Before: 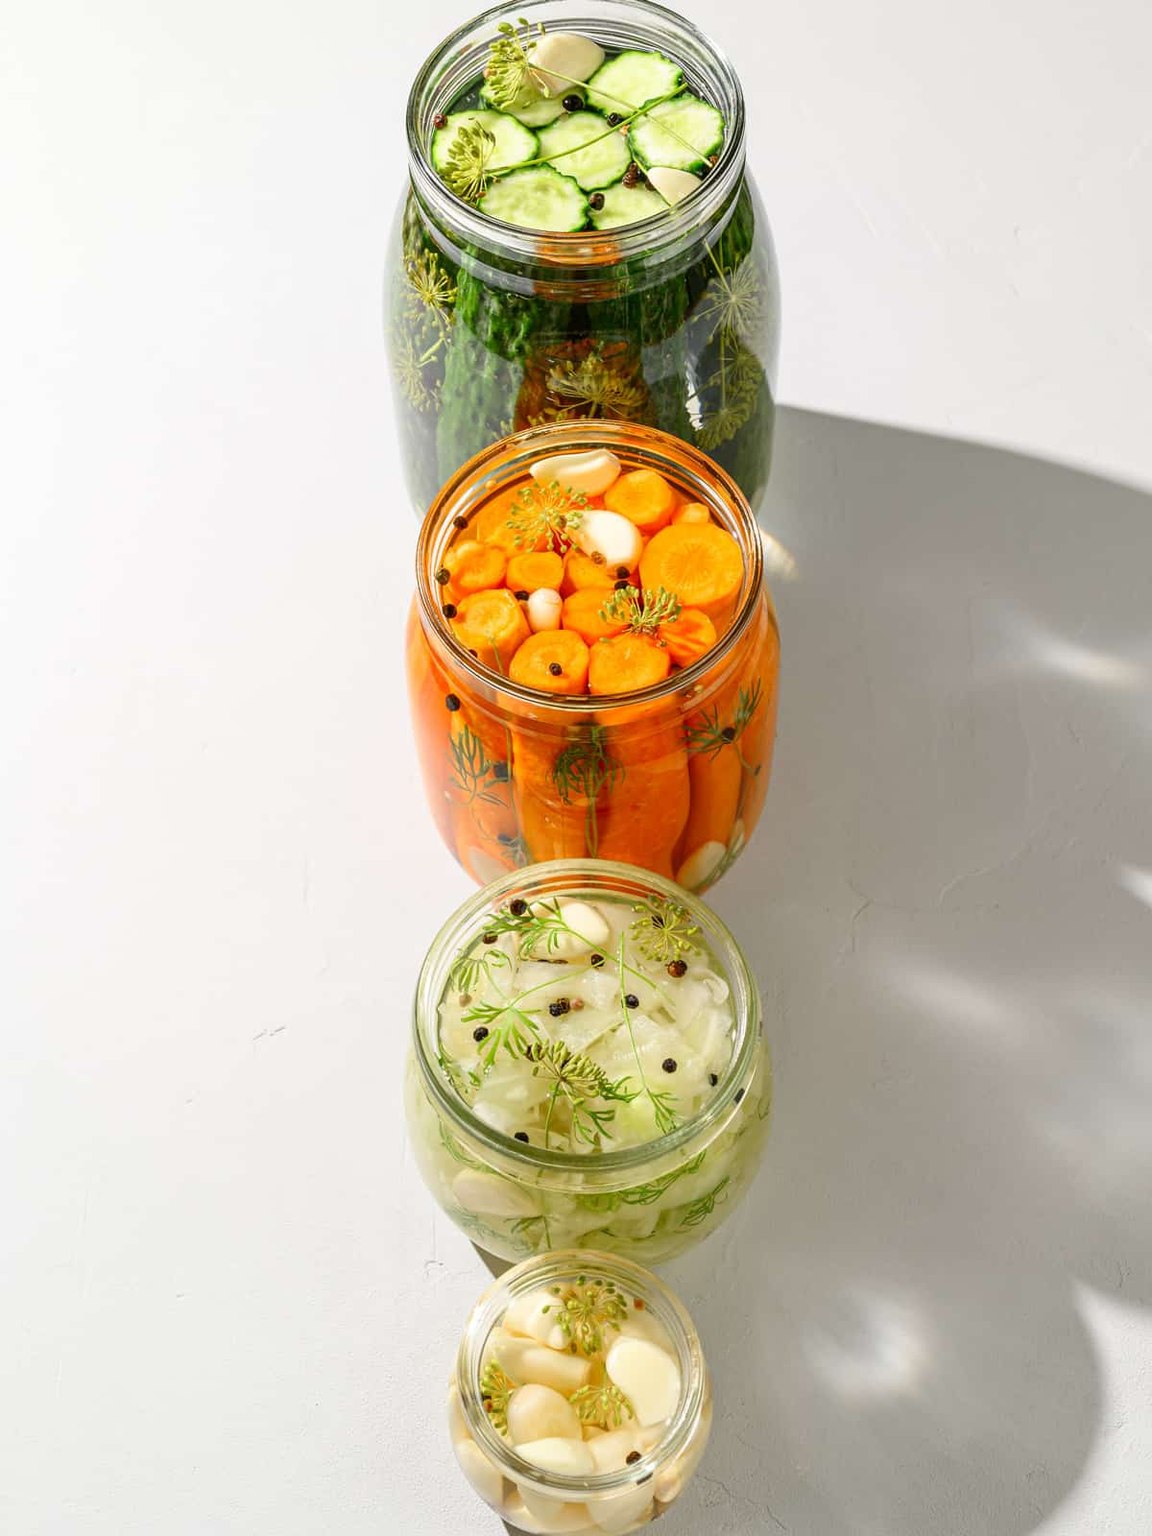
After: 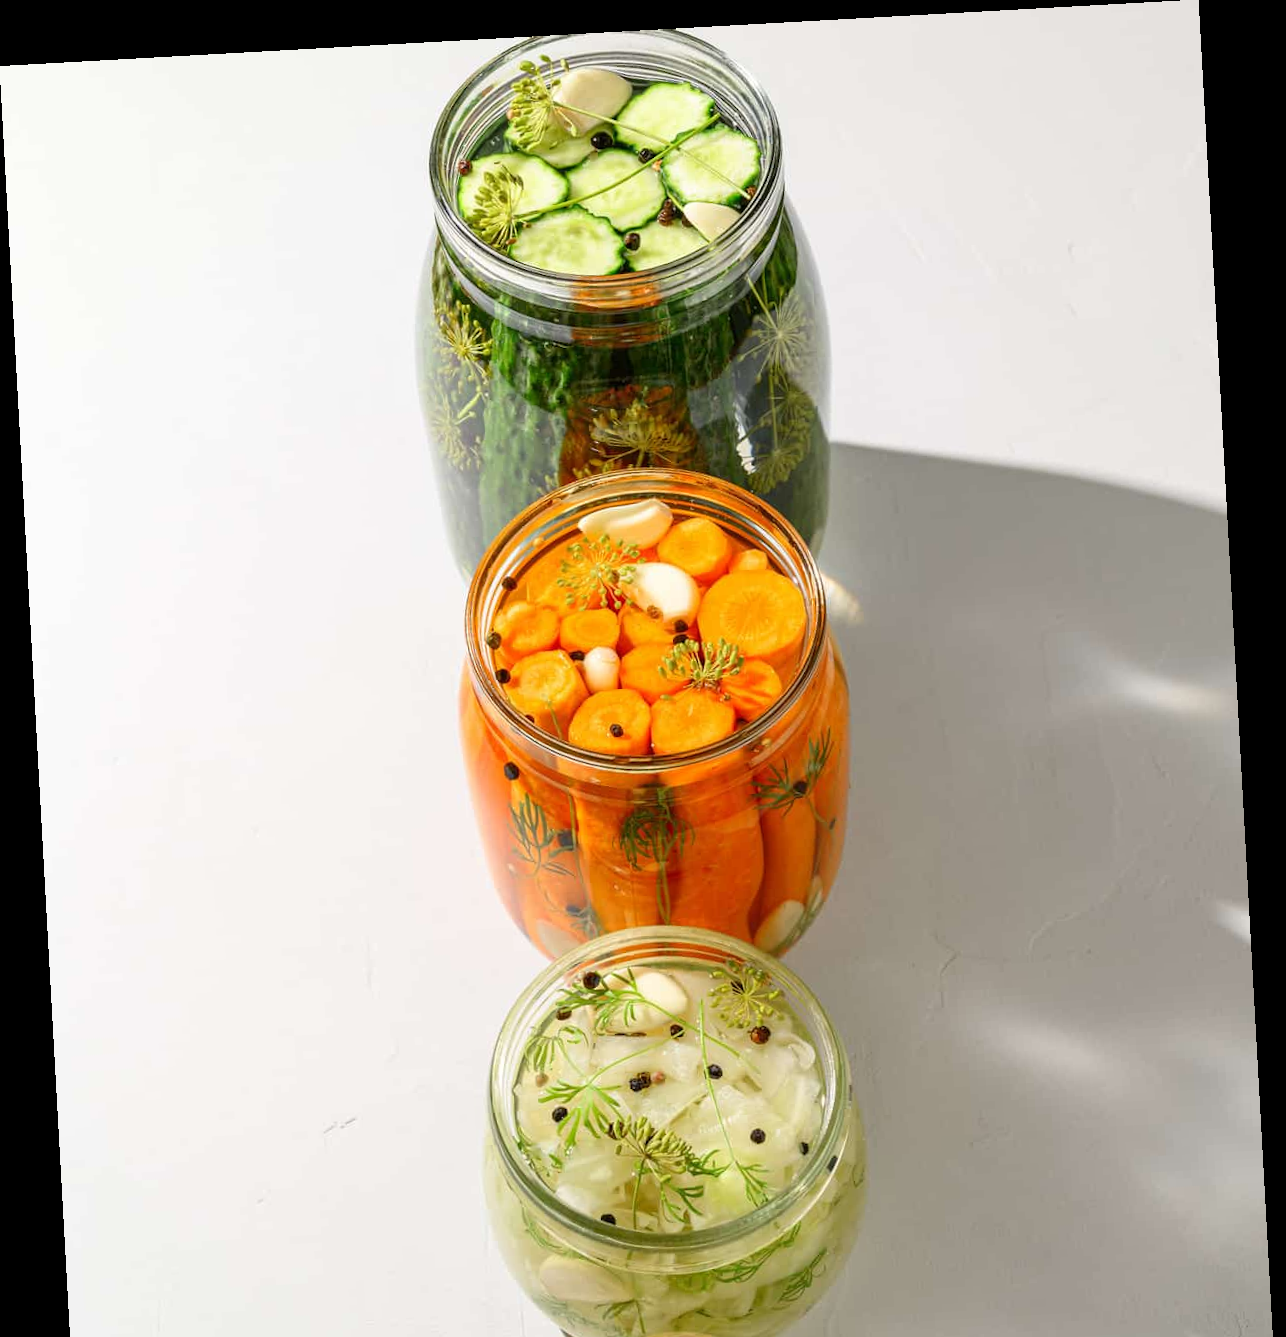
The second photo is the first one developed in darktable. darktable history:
crop: bottom 19.644%
rotate and perspective: rotation -3.18°, automatic cropping off
